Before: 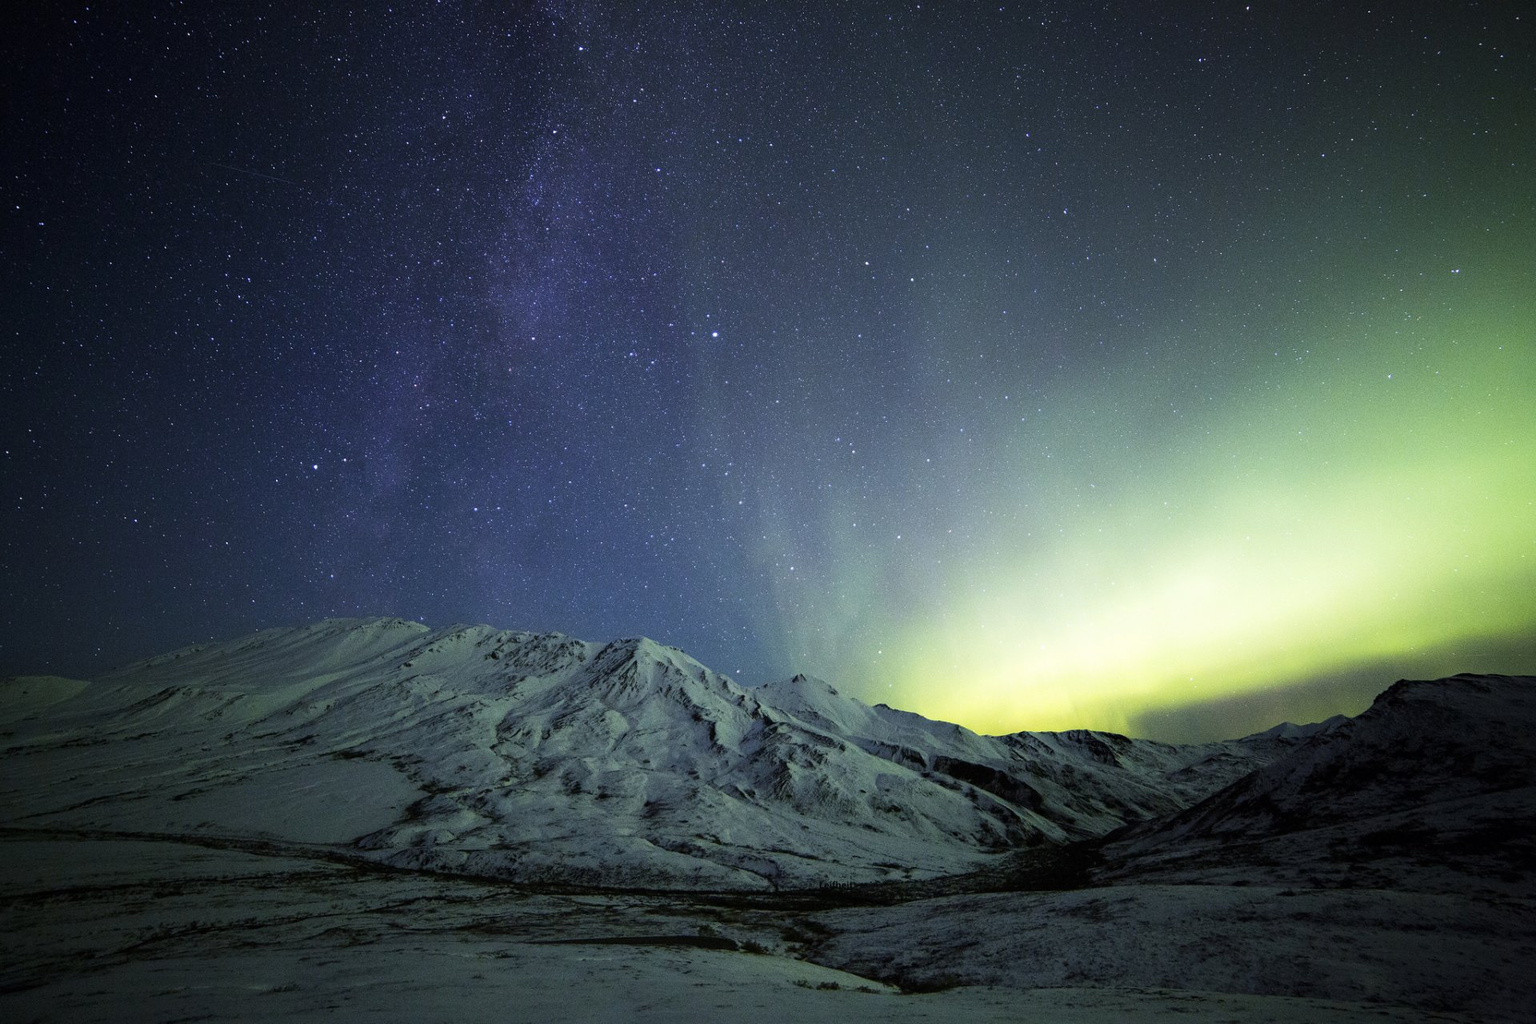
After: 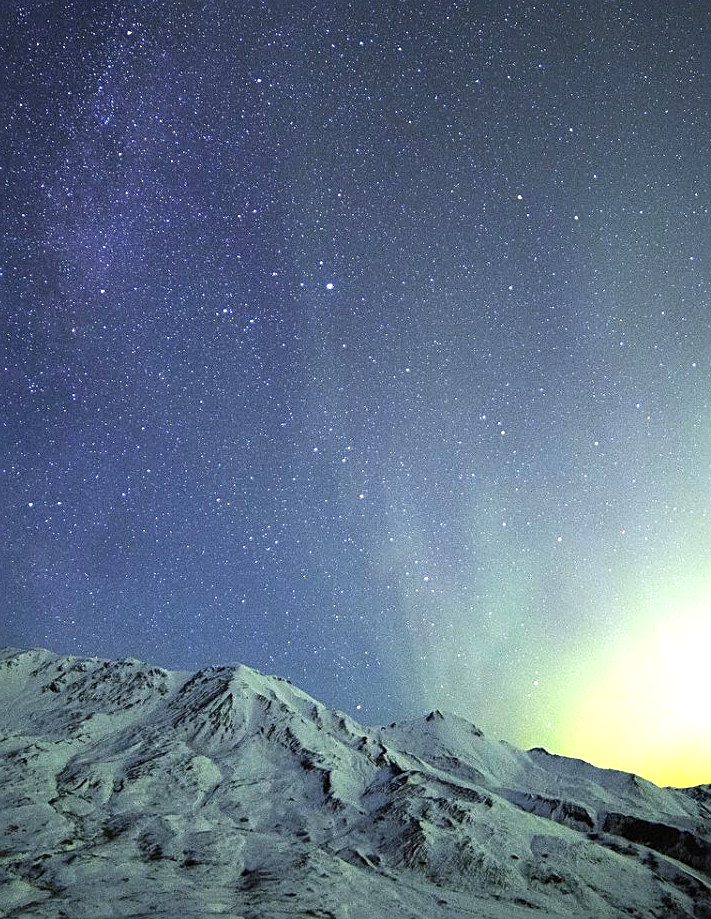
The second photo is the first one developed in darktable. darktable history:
sharpen: on, module defaults
exposure: black level correction 0, exposure 0.698 EV, compensate highlight preservation false
crop and rotate: left 29.414%, top 10.323%, right 33.503%, bottom 17.824%
